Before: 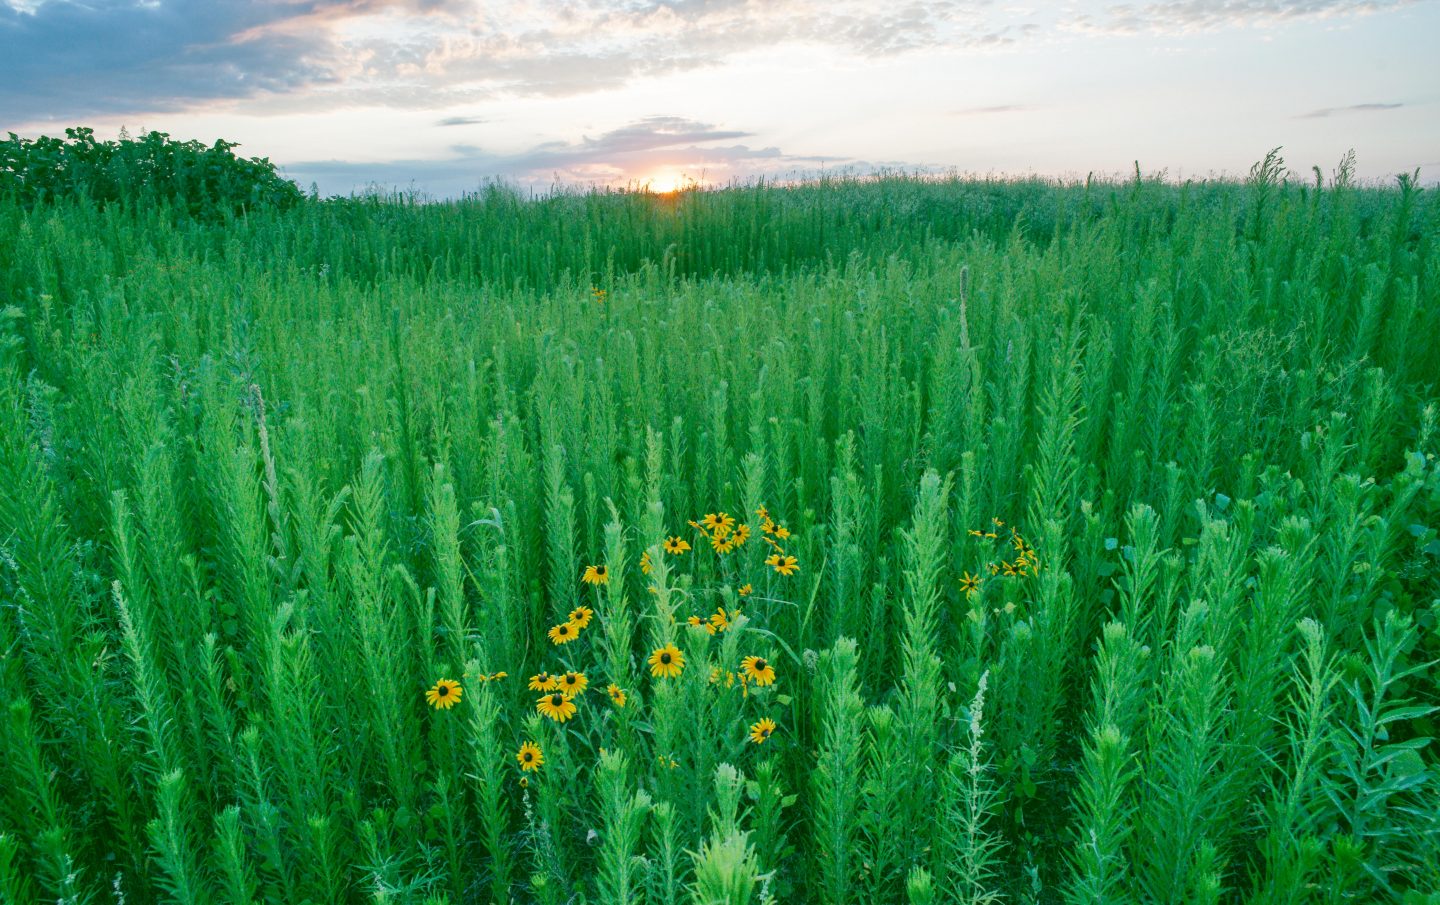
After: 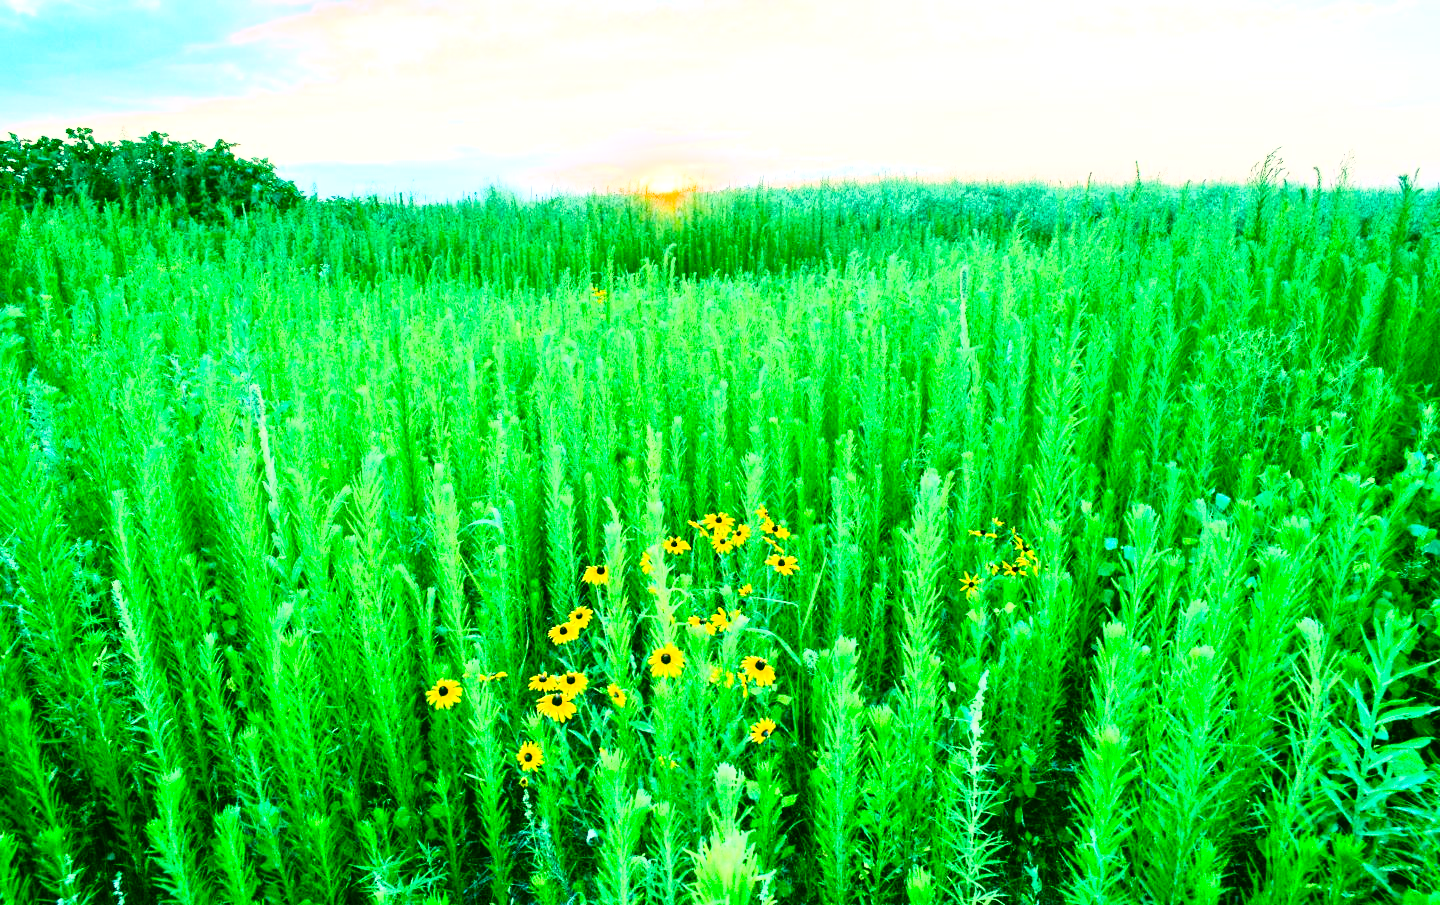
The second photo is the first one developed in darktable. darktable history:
rgb curve: curves: ch0 [(0, 0) (0.21, 0.15) (0.24, 0.21) (0.5, 0.75) (0.75, 0.96) (0.89, 0.99) (1, 1)]; ch1 [(0, 0.02) (0.21, 0.13) (0.25, 0.2) (0.5, 0.67) (0.75, 0.9) (0.89, 0.97) (1, 1)]; ch2 [(0, 0.02) (0.21, 0.13) (0.25, 0.2) (0.5, 0.67) (0.75, 0.9) (0.89, 0.97) (1, 1)], compensate middle gray true
exposure: exposure 0.367 EV, compensate highlight preservation false
color balance rgb: shadows lift › chroma 4.21%, shadows lift › hue 252.22°, highlights gain › chroma 1.36%, highlights gain › hue 50.24°, perceptual saturation grading › mid-tones 6.33%, perceptual saturation grading › shadows 72.44%, perceptual brilliance grading › highlights 11.59%, contrast 5.05%
